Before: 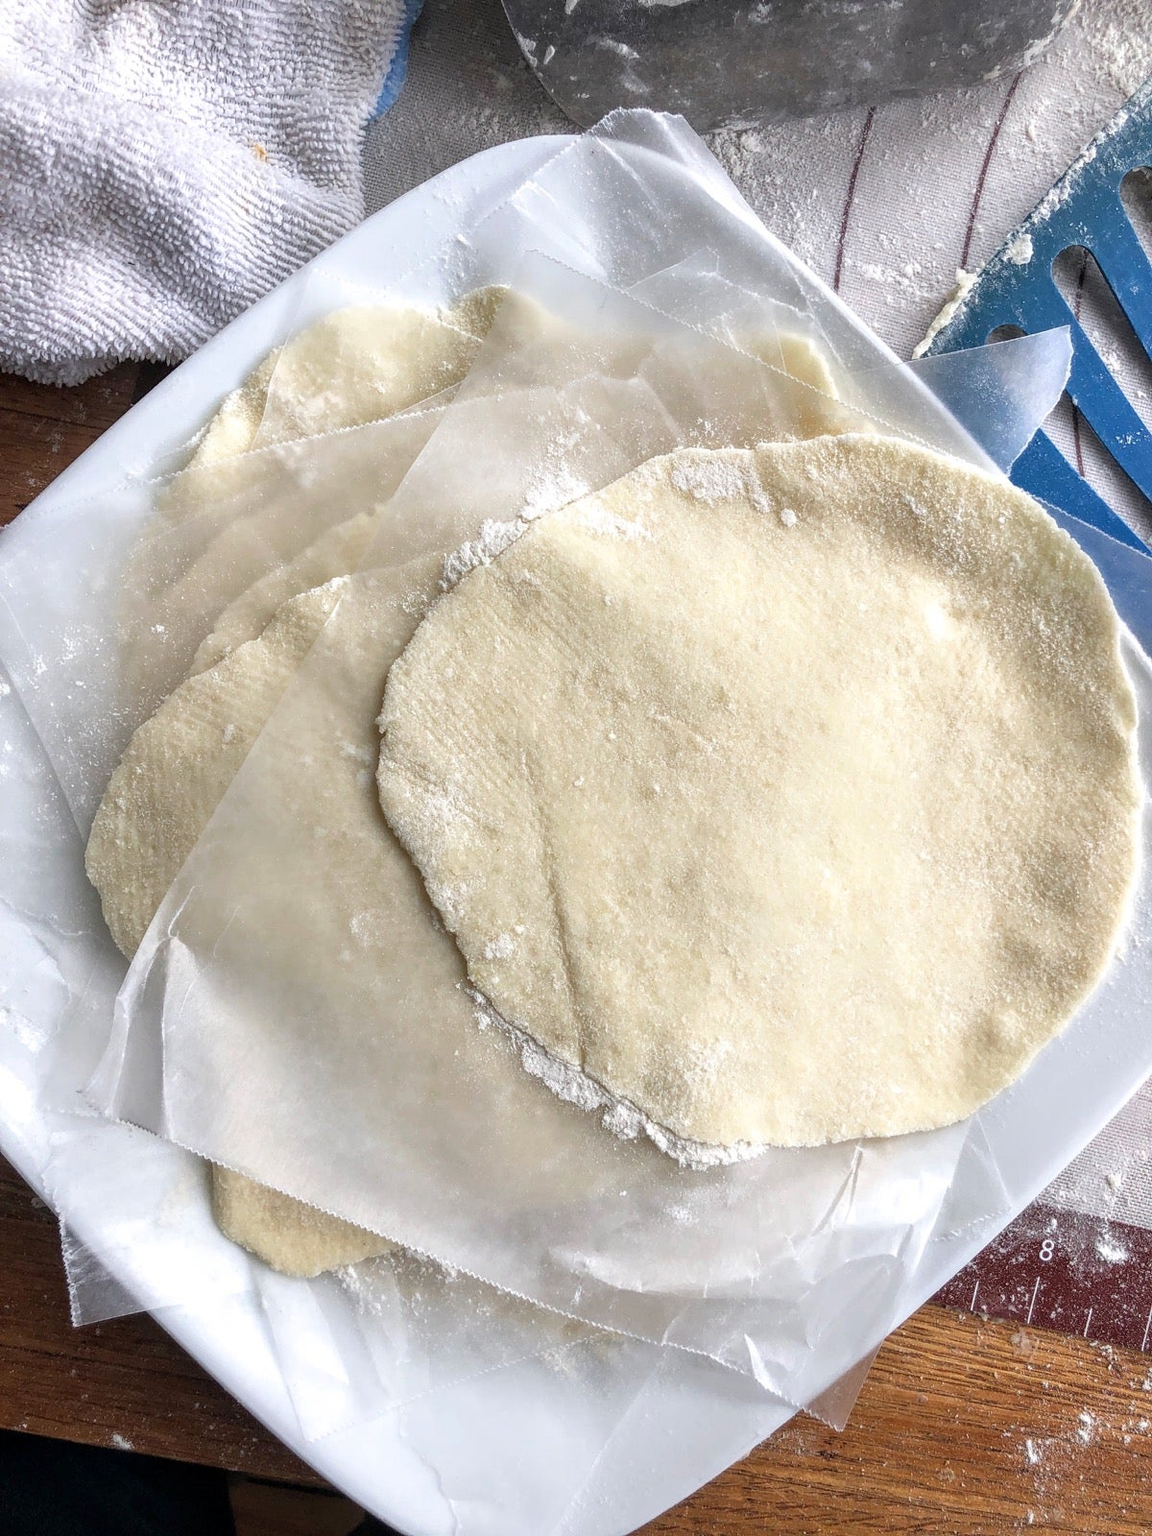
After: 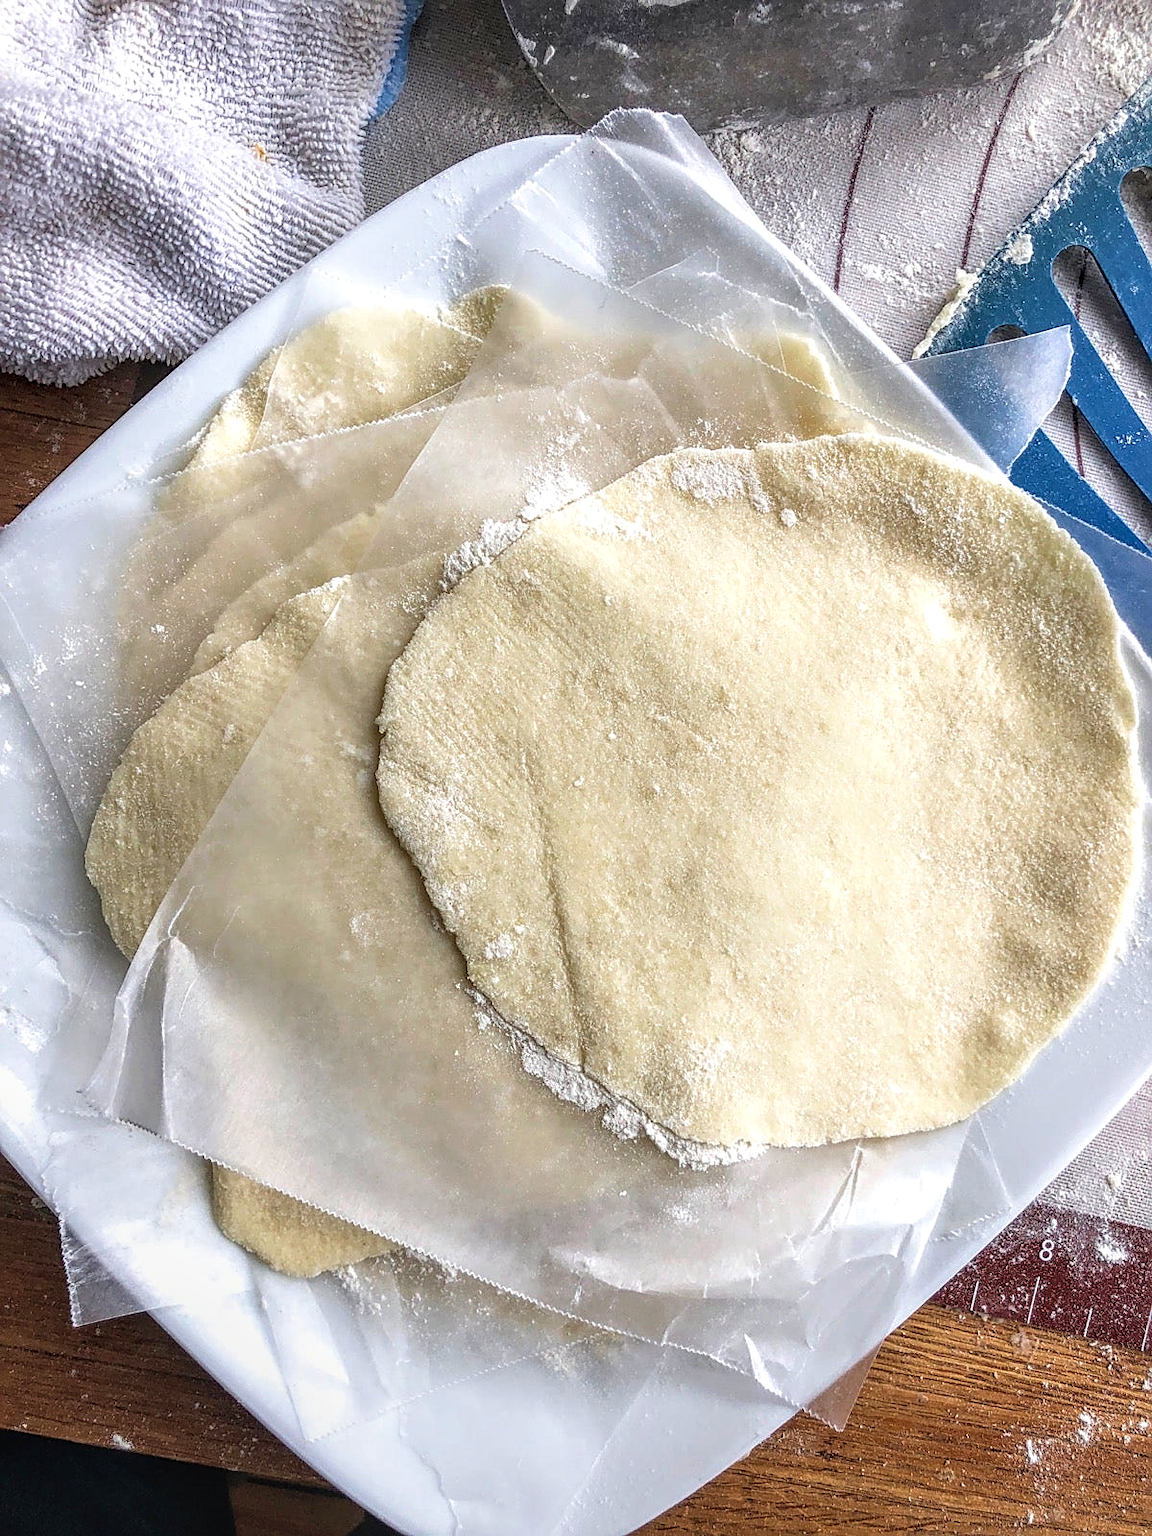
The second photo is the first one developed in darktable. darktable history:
sharpen: on, module defaults
velvia: on, module defaults
local contrast: on, module defaults
